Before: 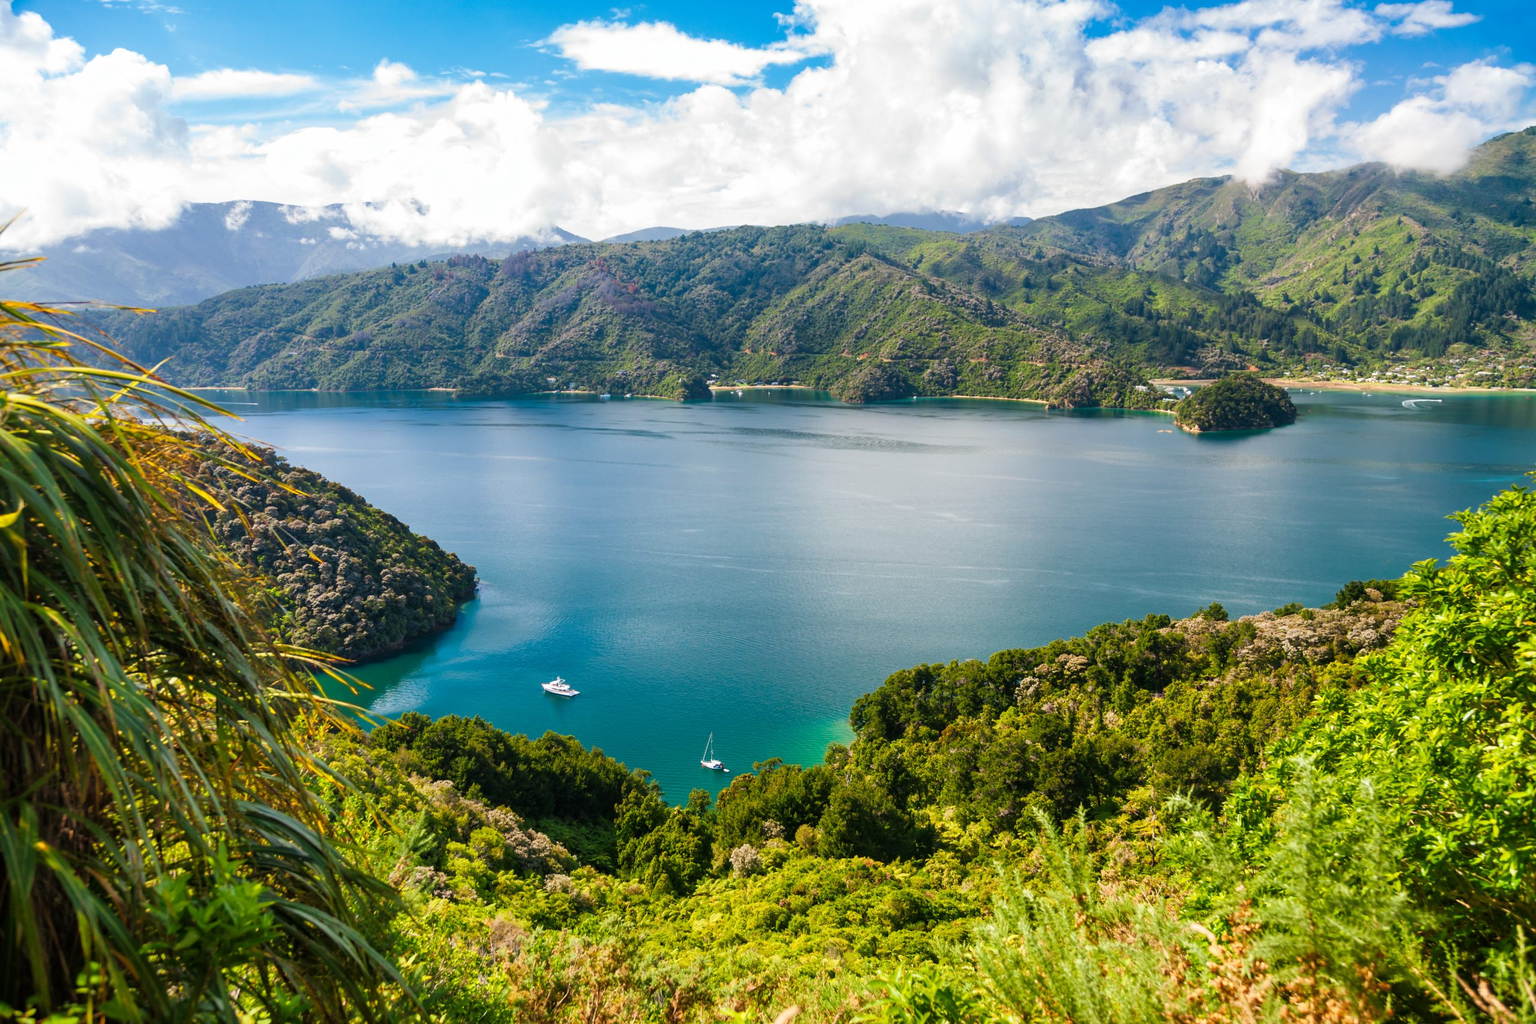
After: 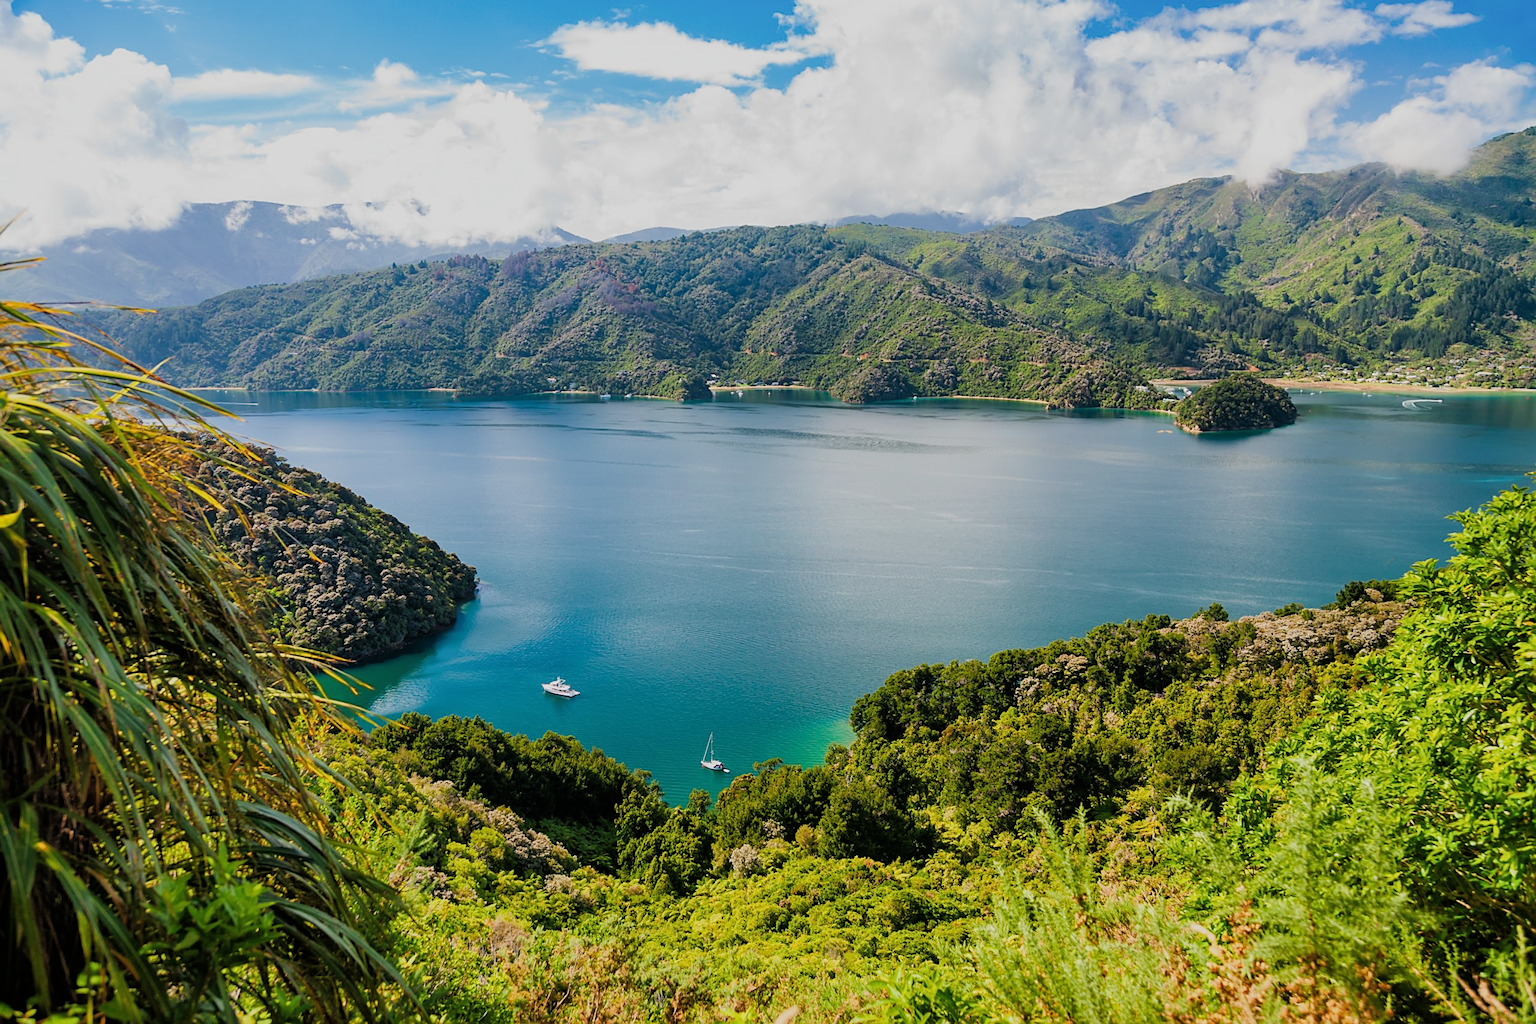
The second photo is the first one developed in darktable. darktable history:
sharpen: on, module defaults
shadows and highlights: shadows 25, highlights -25
filmic rgb: hardness 4.17
